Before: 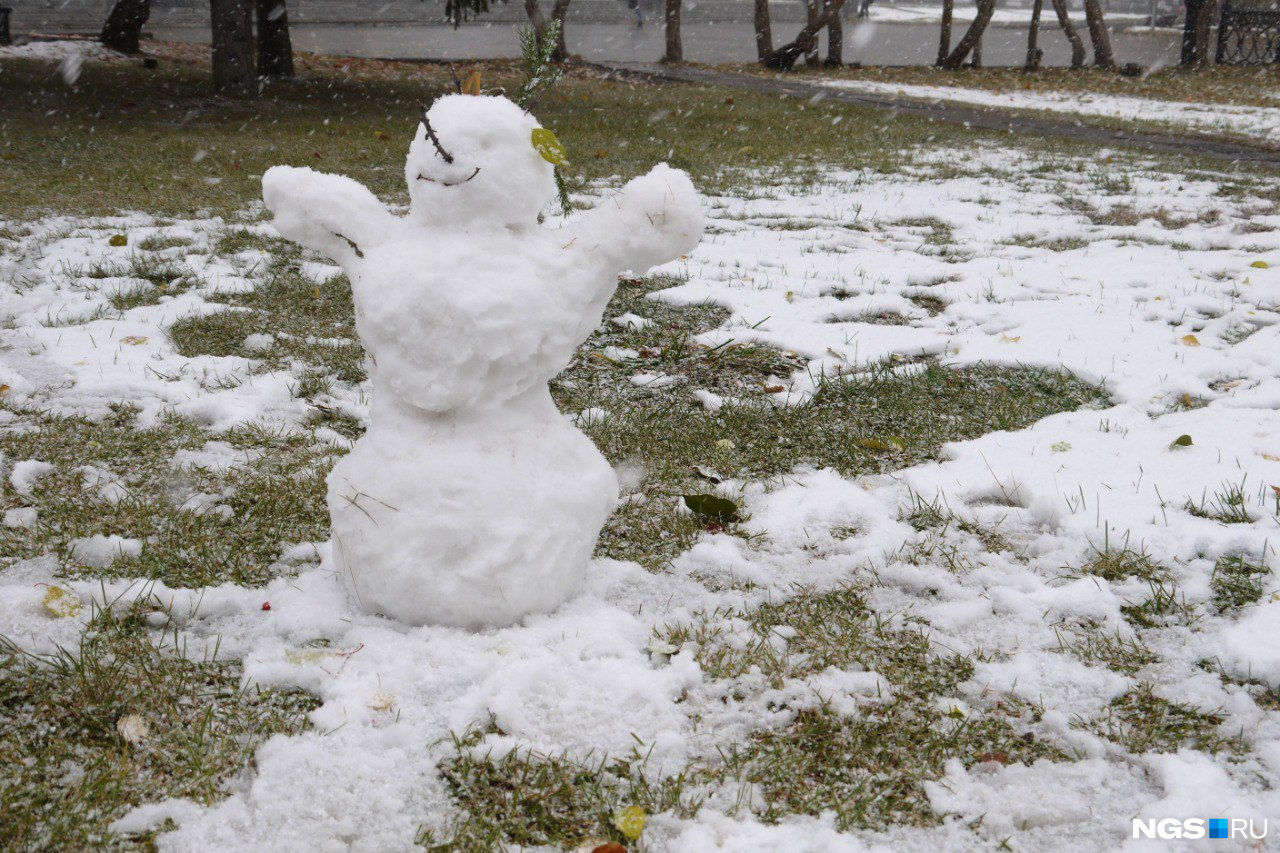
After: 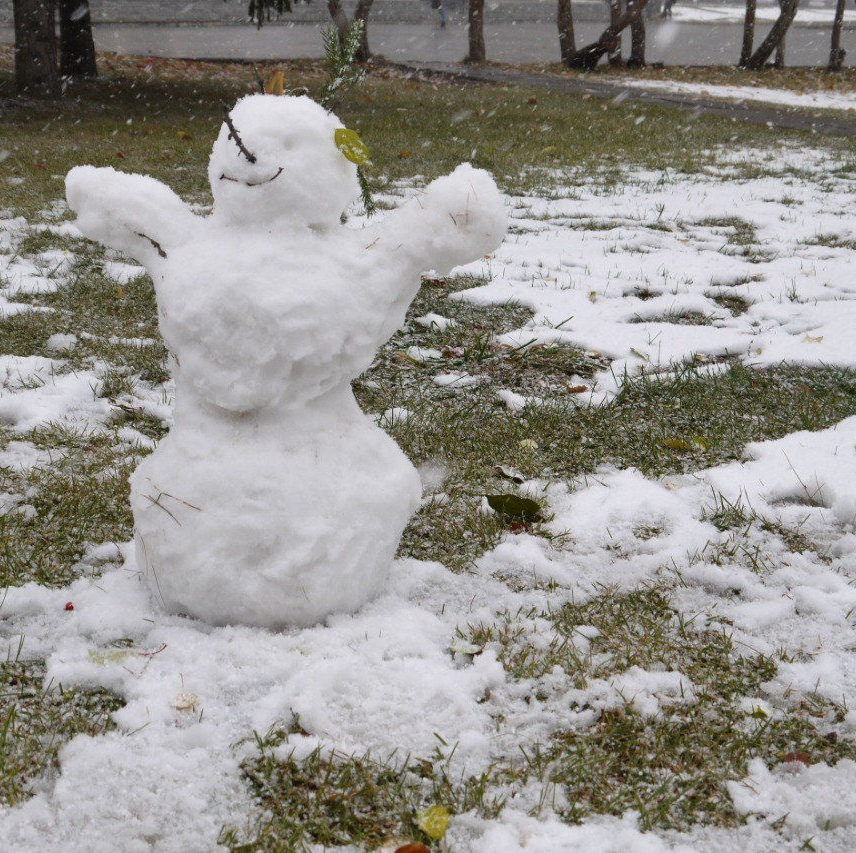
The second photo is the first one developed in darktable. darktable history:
crop: left 15.396%, right 17.727%
shadows and highlights: low approximation 0.01, soften with gaussian
